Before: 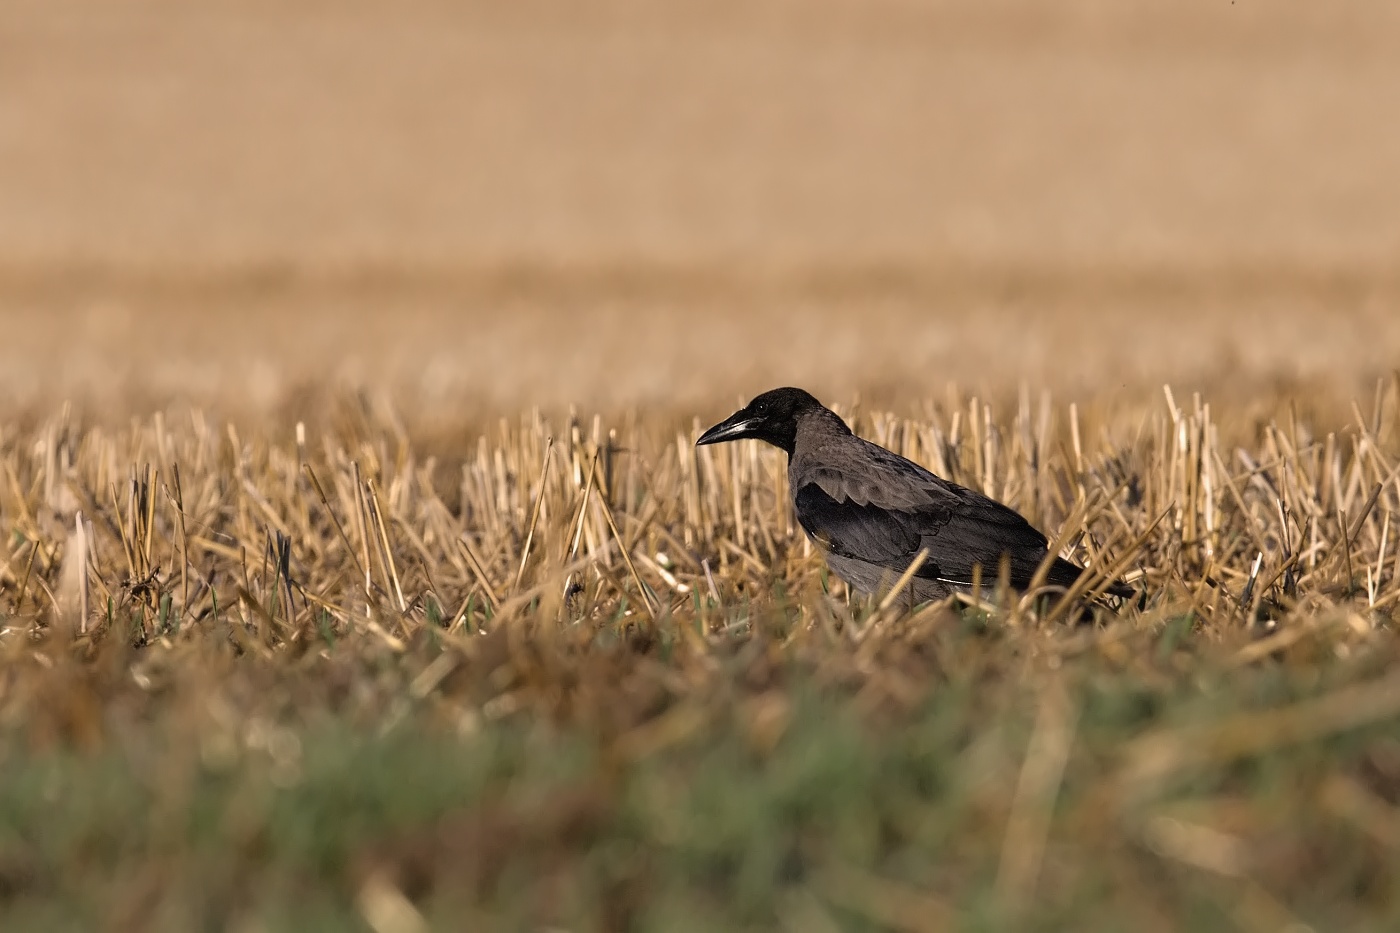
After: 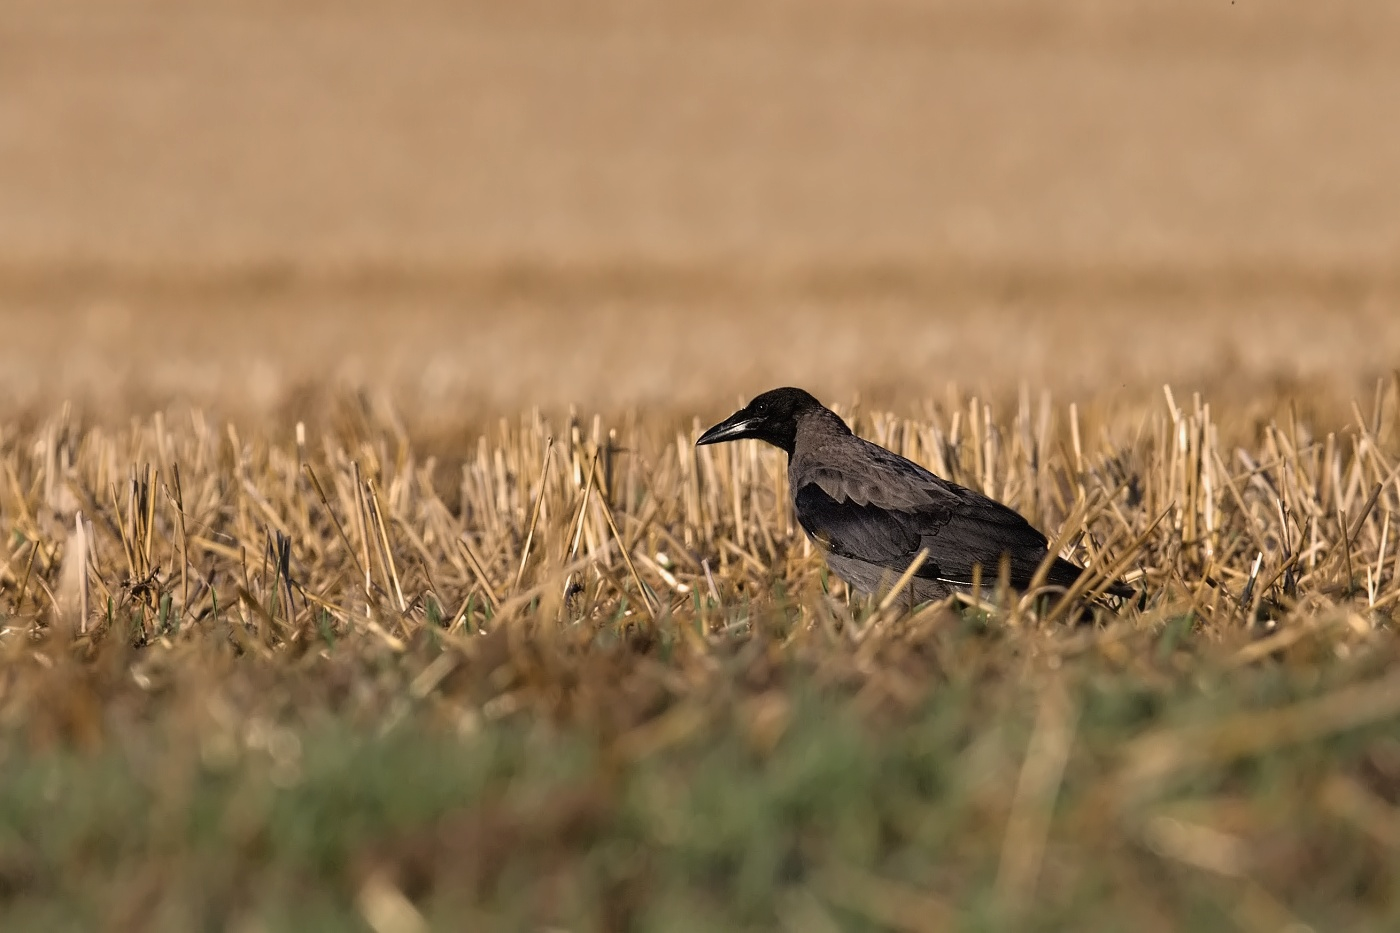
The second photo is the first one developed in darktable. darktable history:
shadows and highlights: shadows 43.71, white point adjustment -1.46, soften with gaussian
contrast brightness saturation: contrast 0.1, brightness 0.02, saturation 0.02
